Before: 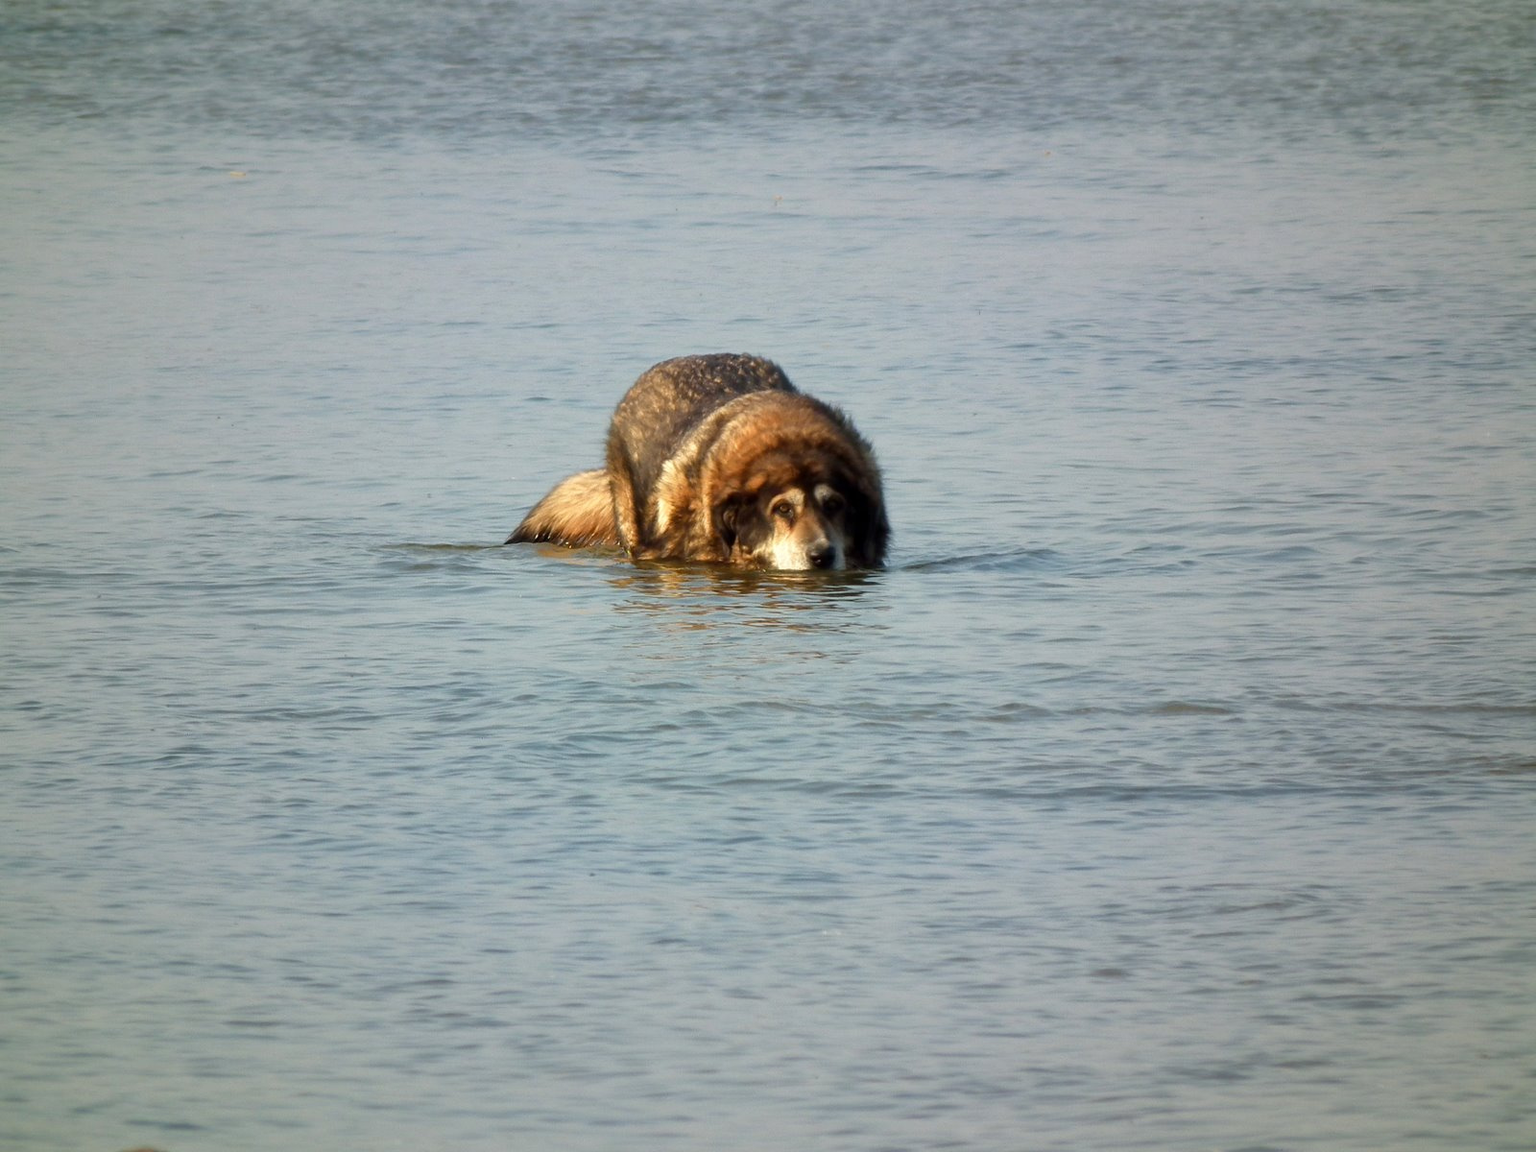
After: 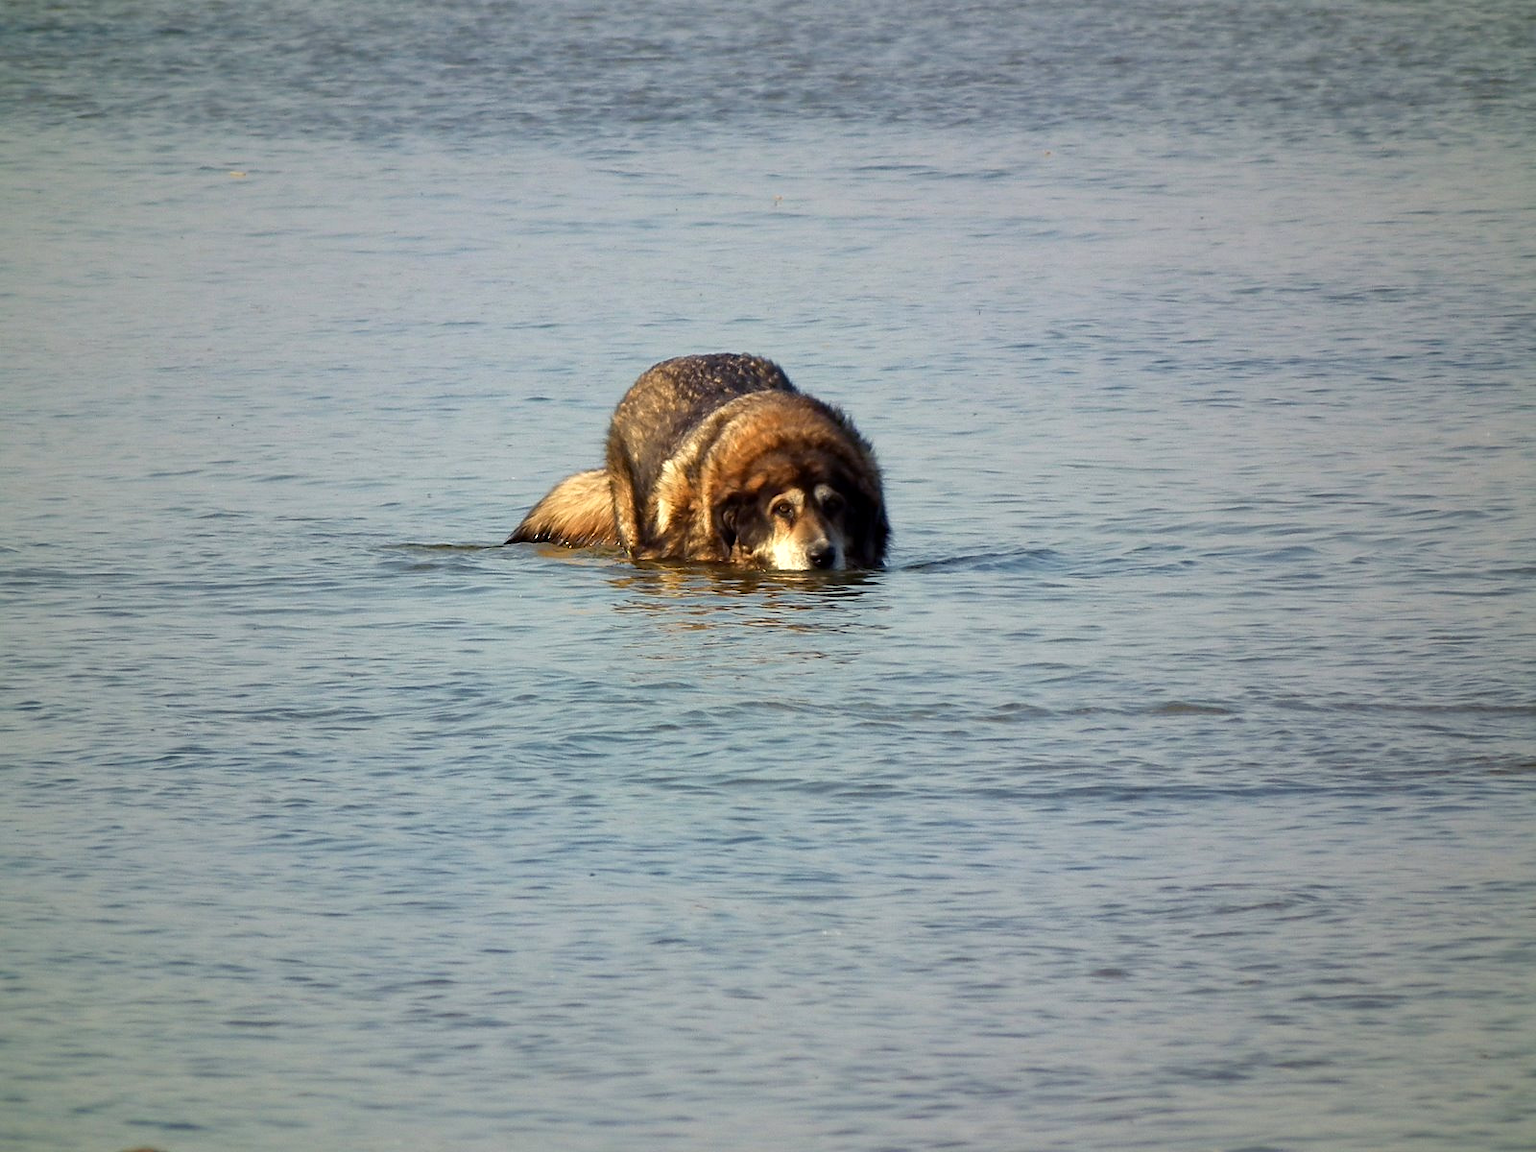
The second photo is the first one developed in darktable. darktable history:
haze removal: compatibility mode true, adaptive false
color balance rgb: shadows lift › luminance -21.27%, shadows lift › chroma 6.624%, shadows lift › hue 271°, perceptual saturation grading › global saturation -0.066%
sharpen: radius 1.869, amount 0.4, threshold 1.39
